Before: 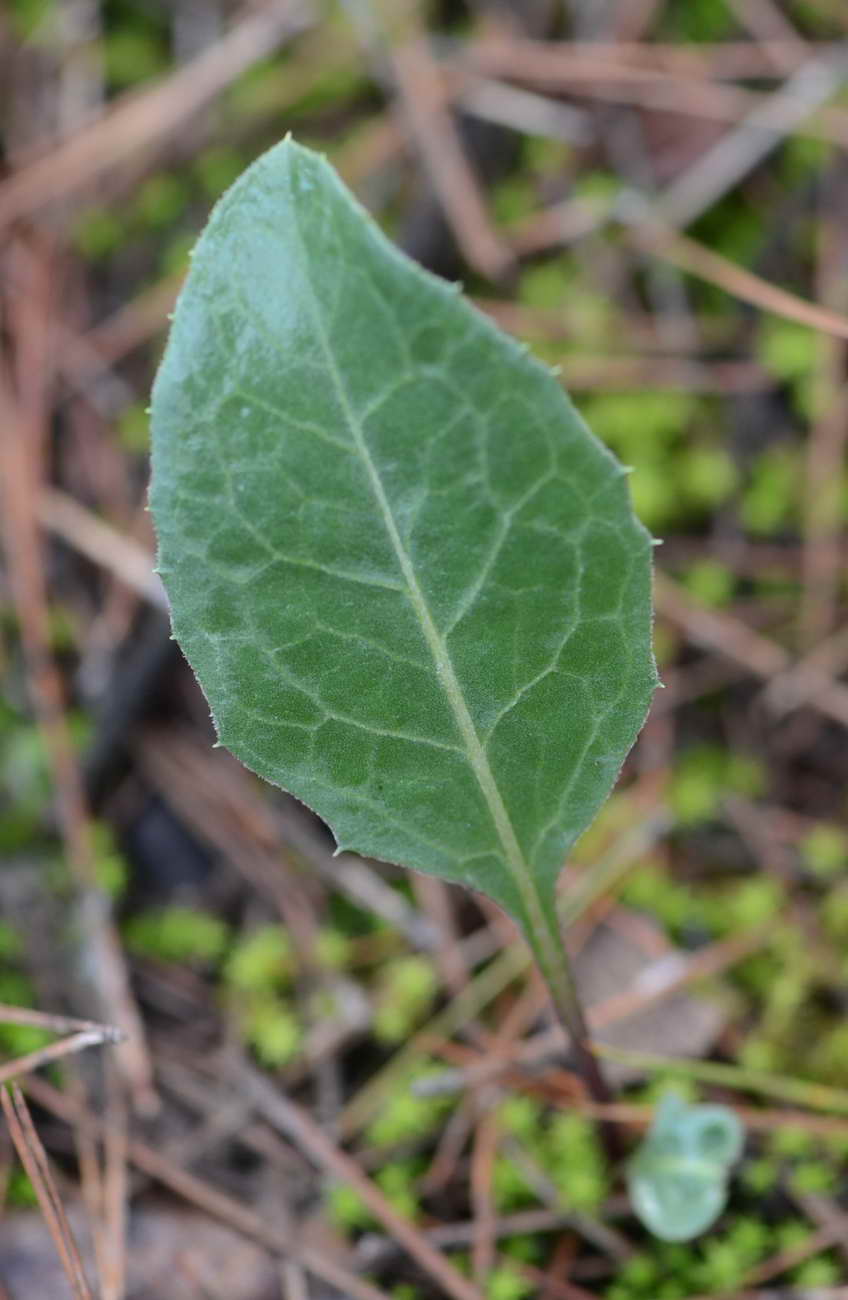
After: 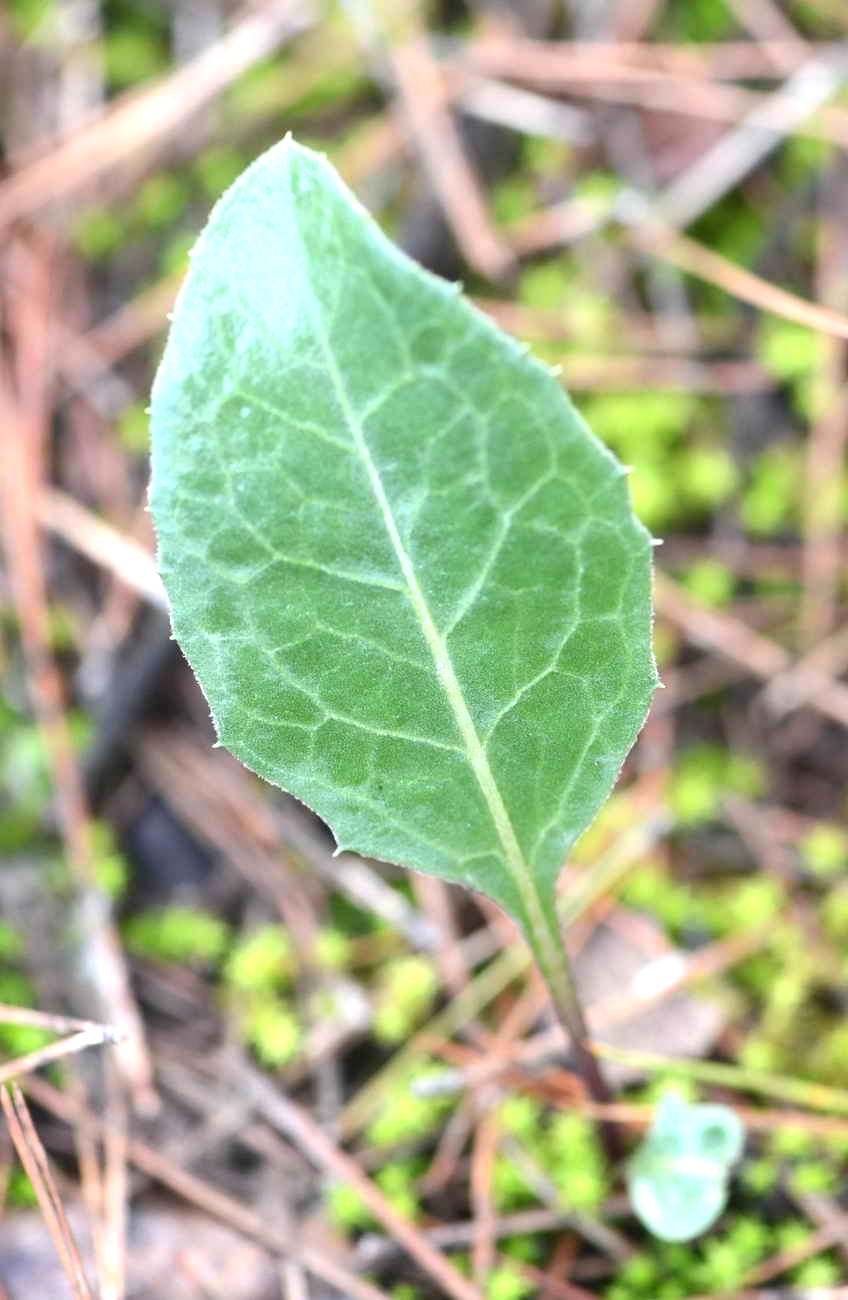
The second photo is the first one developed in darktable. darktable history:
exposure: black level correction 0, exposure 1.386 EV, compensate exposure bias true, compensate highlight preservation false
